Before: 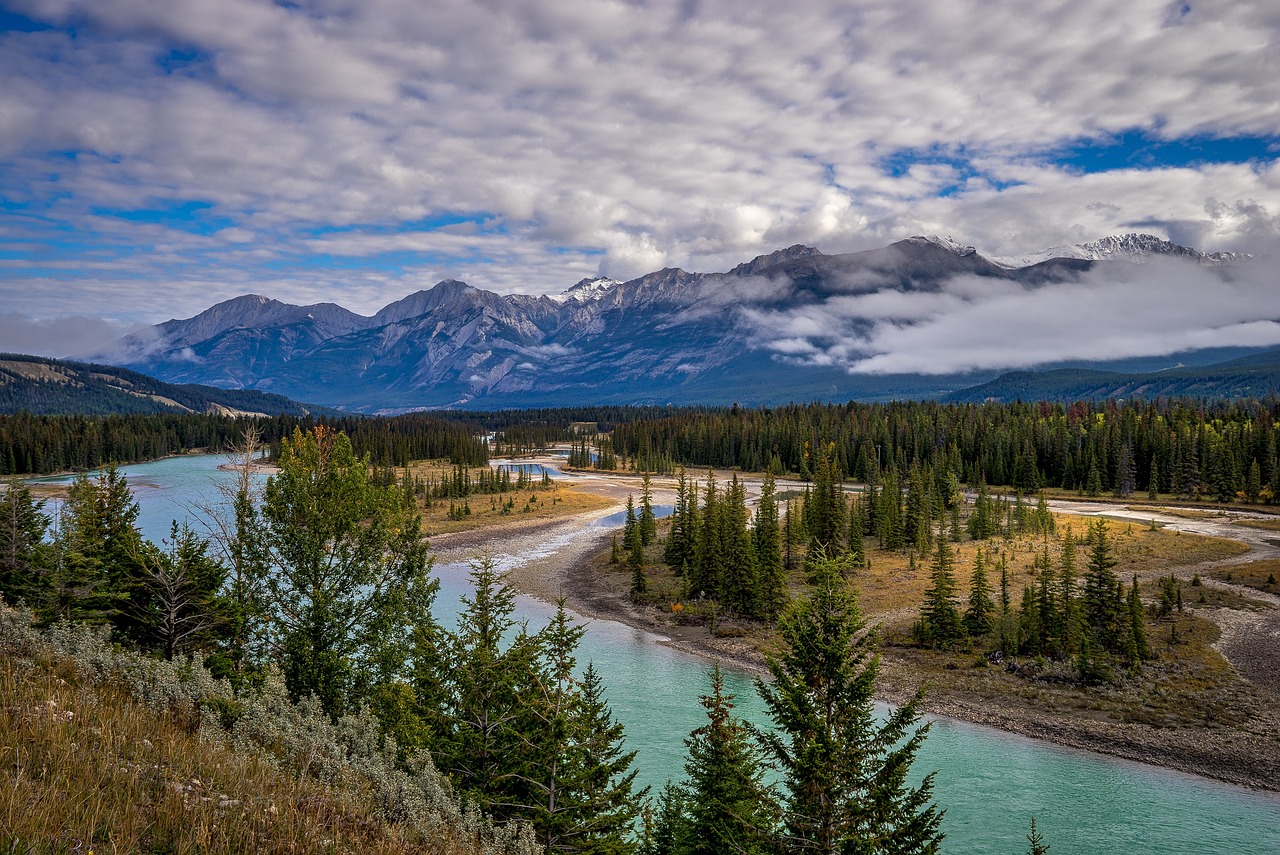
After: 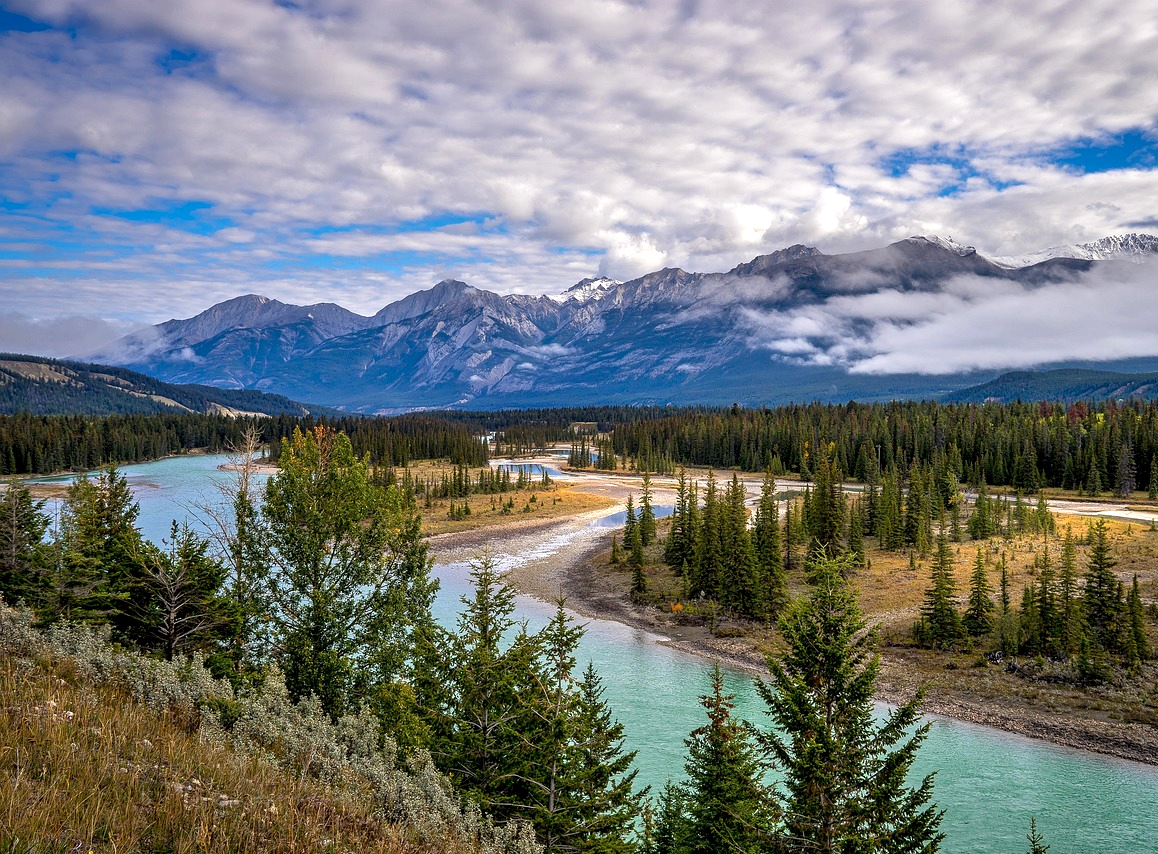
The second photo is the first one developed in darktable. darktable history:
crop: right 9.509%, bottom 0.031%
exposure: black level correction 0.001, exposure 0.5 EV, compensate exposure bias true, compensate highlight preservation false
